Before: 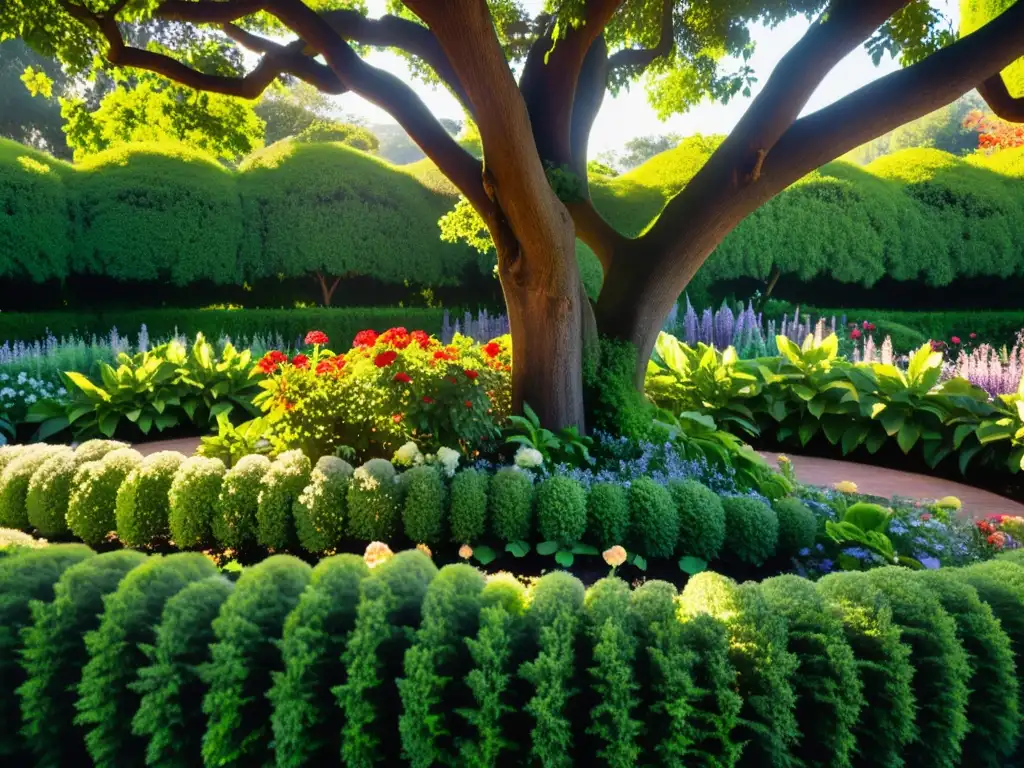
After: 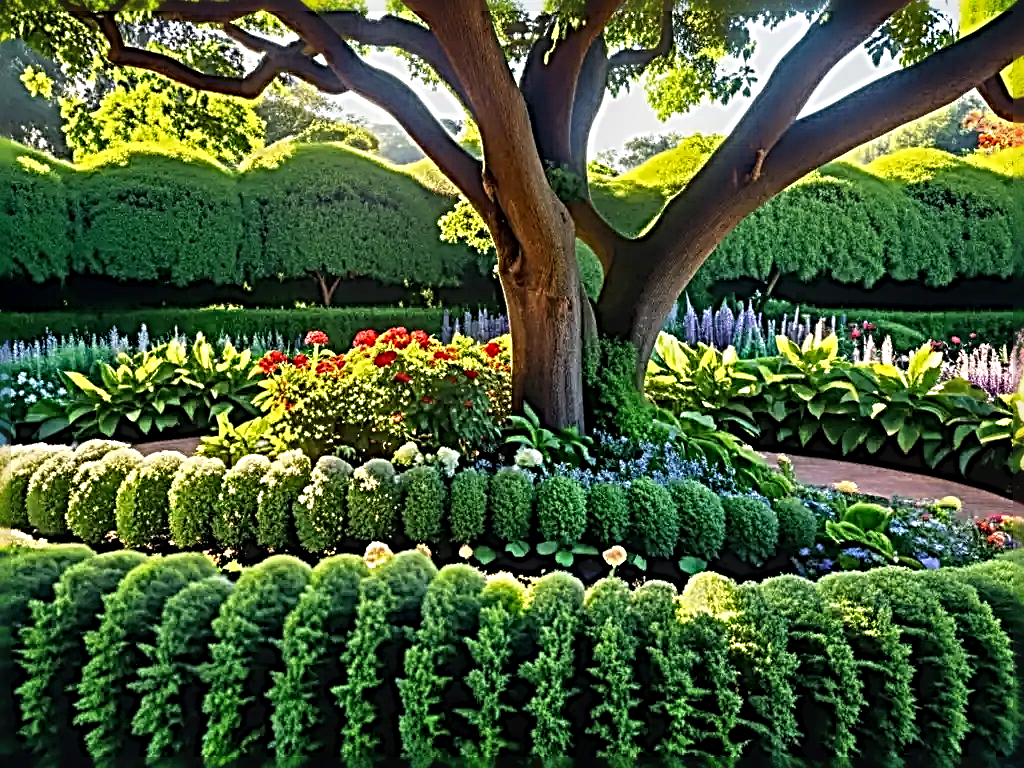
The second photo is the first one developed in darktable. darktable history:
sharpen: radius 4.029, amount 1.991
local contrast: on, module defaults
